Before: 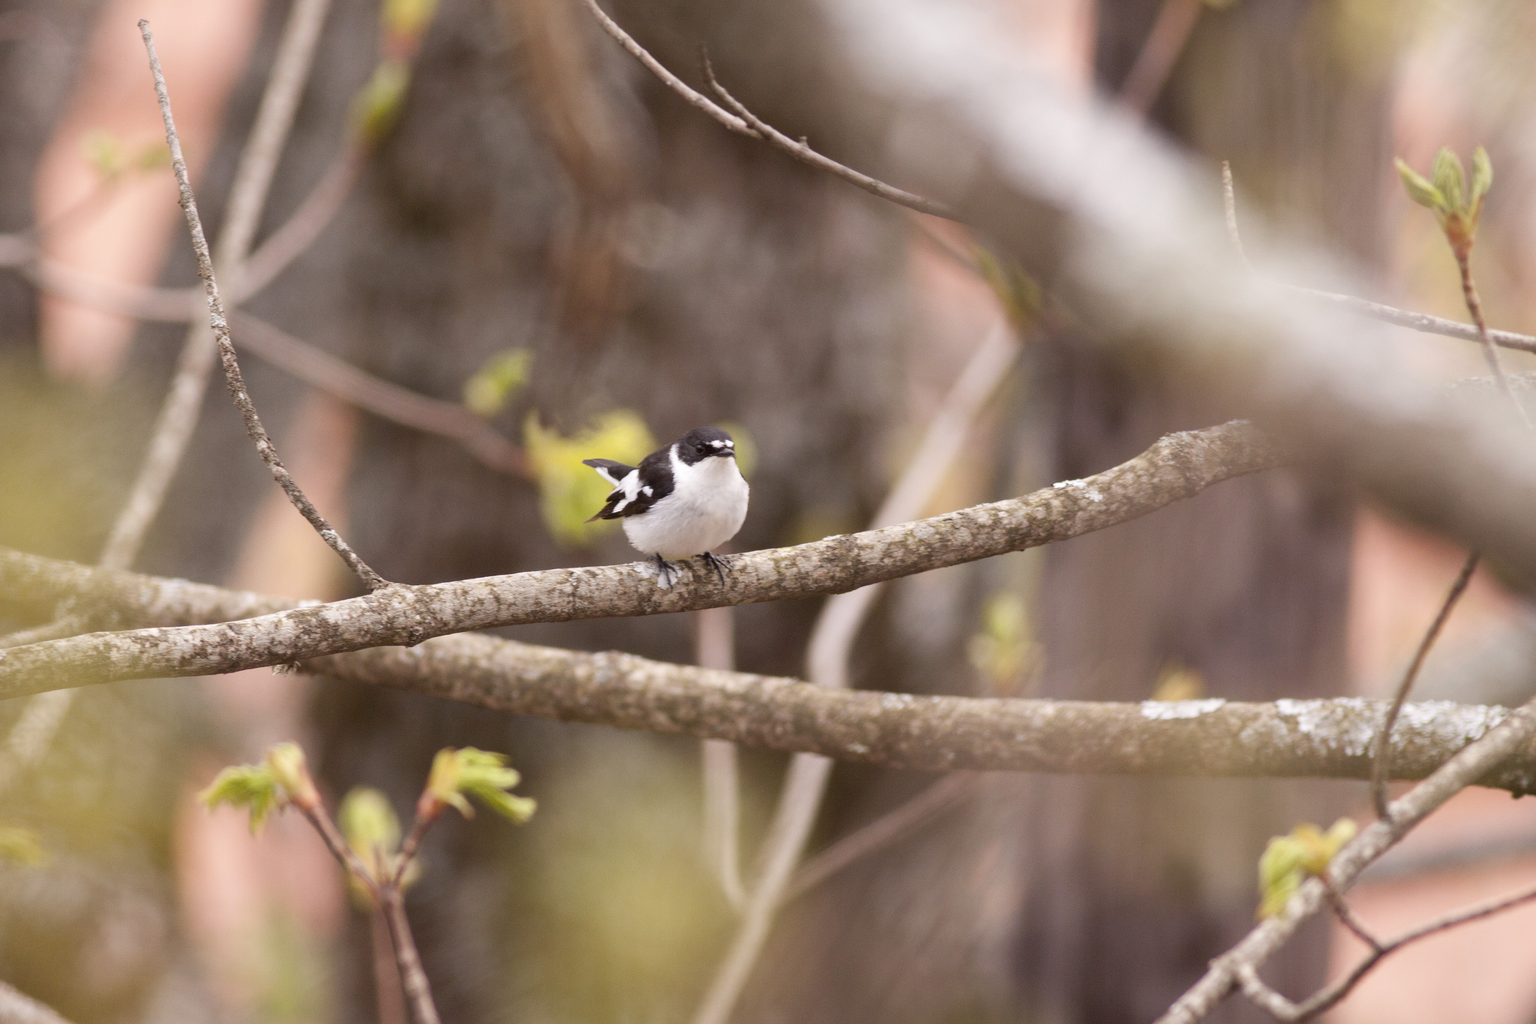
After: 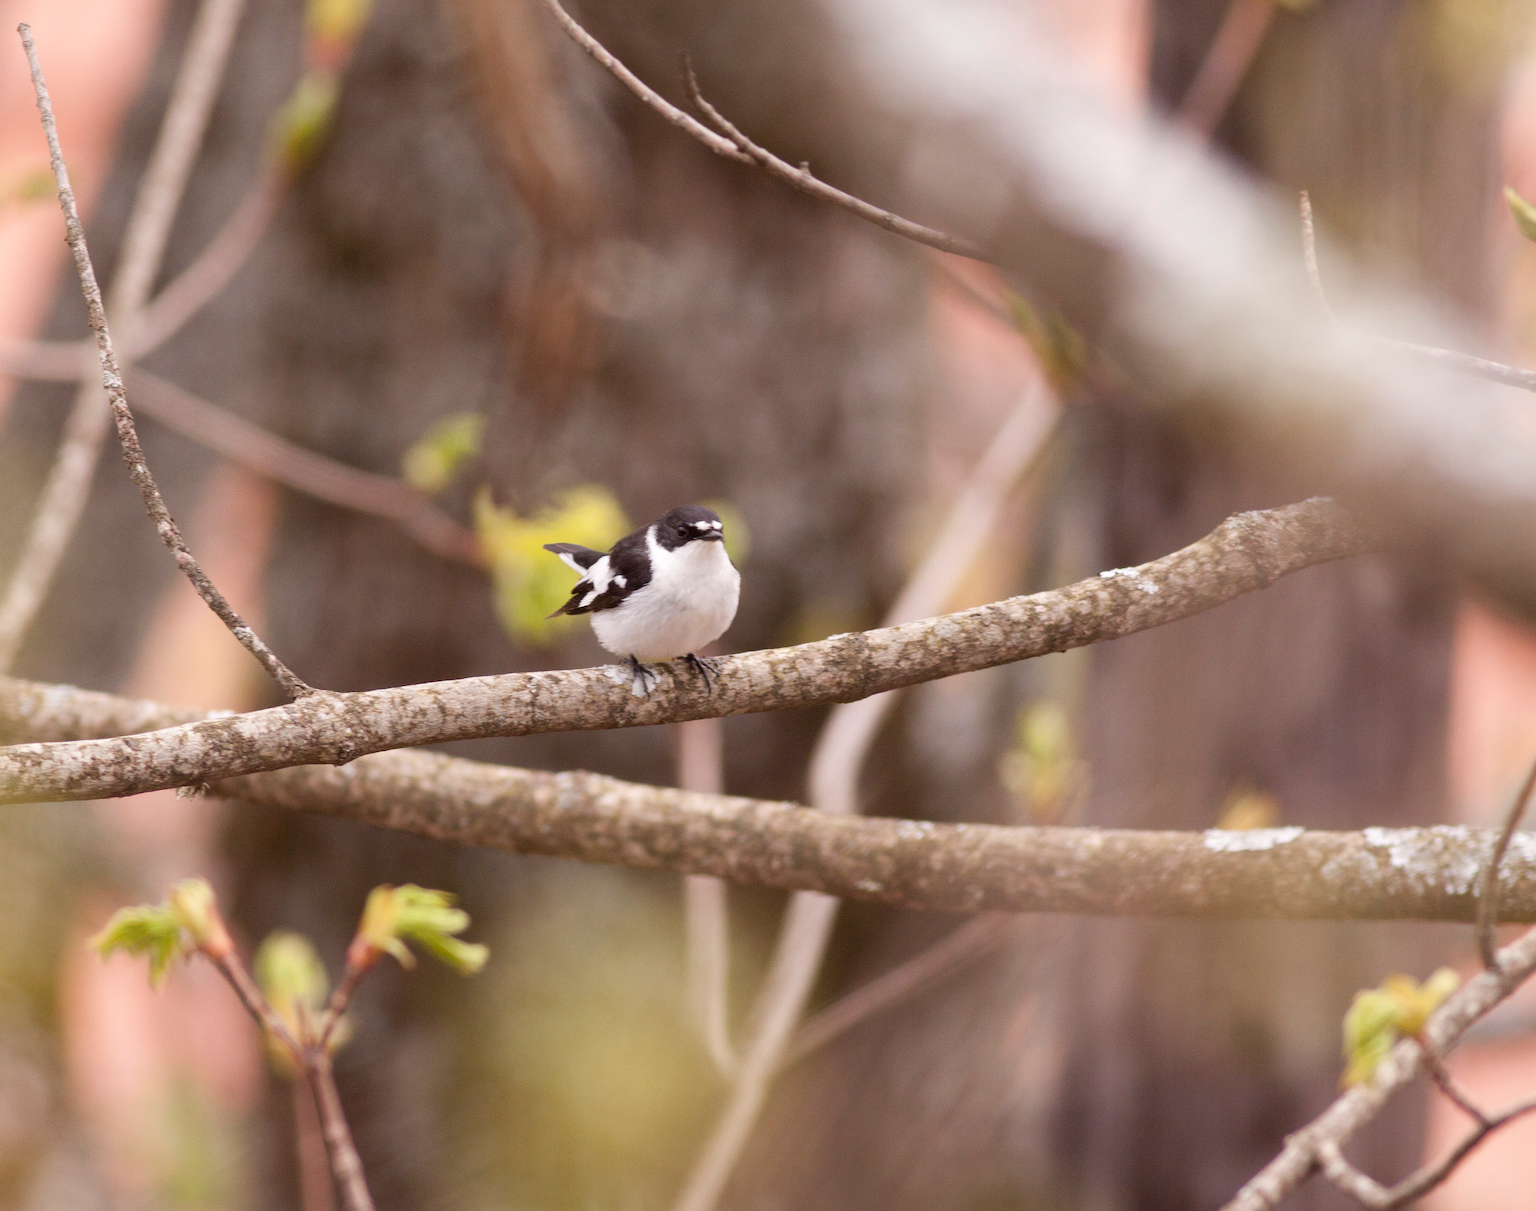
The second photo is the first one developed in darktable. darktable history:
crop: left 8.059%, right 7.408%
